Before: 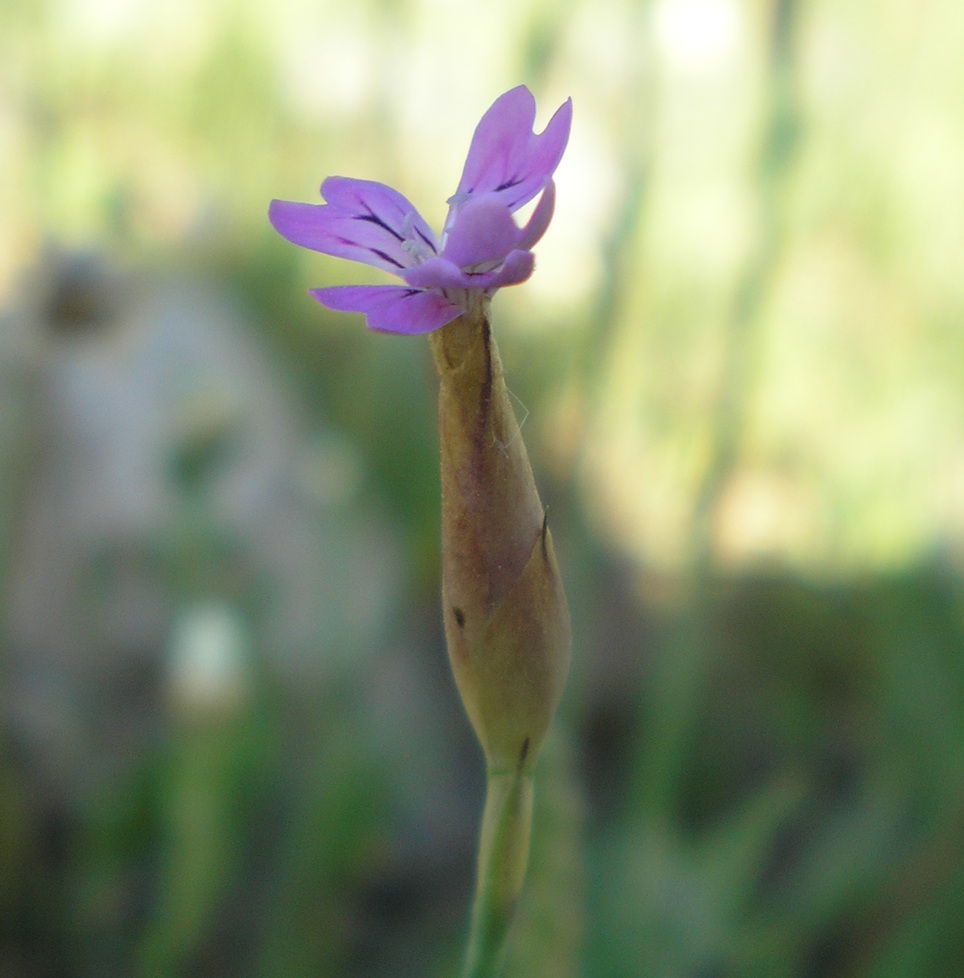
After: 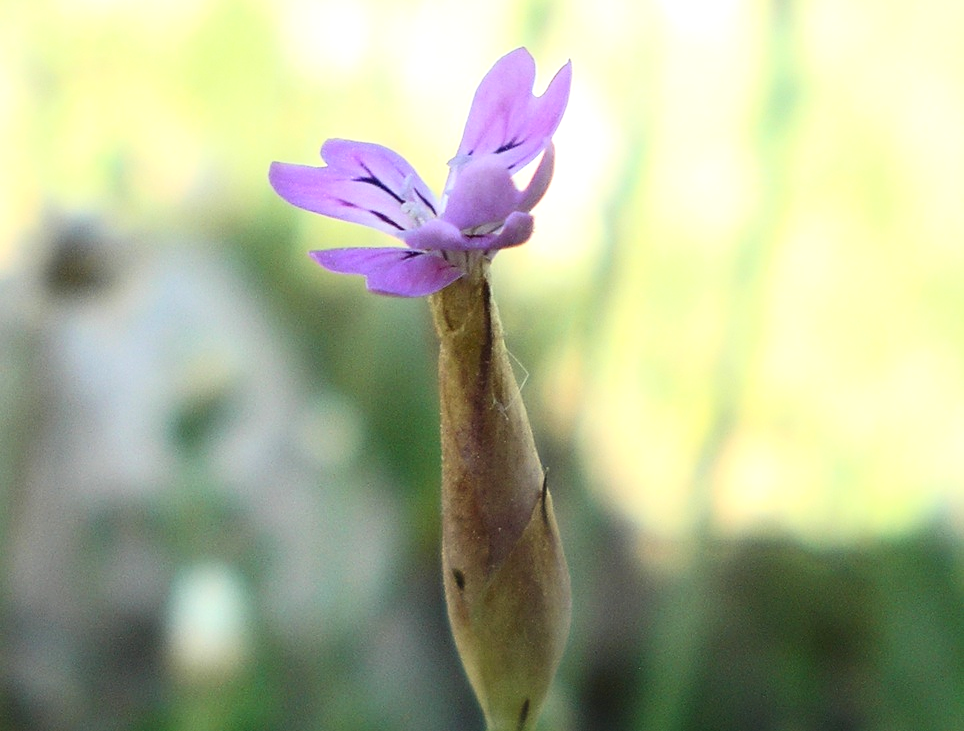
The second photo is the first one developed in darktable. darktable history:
contrast brightness saturation: contrast 0.278
sharpen: amount 0.204
crop: top 3.954%, bottom 21.299%
exposure: exposure 0.486 EV, compensate highlight preservation false
